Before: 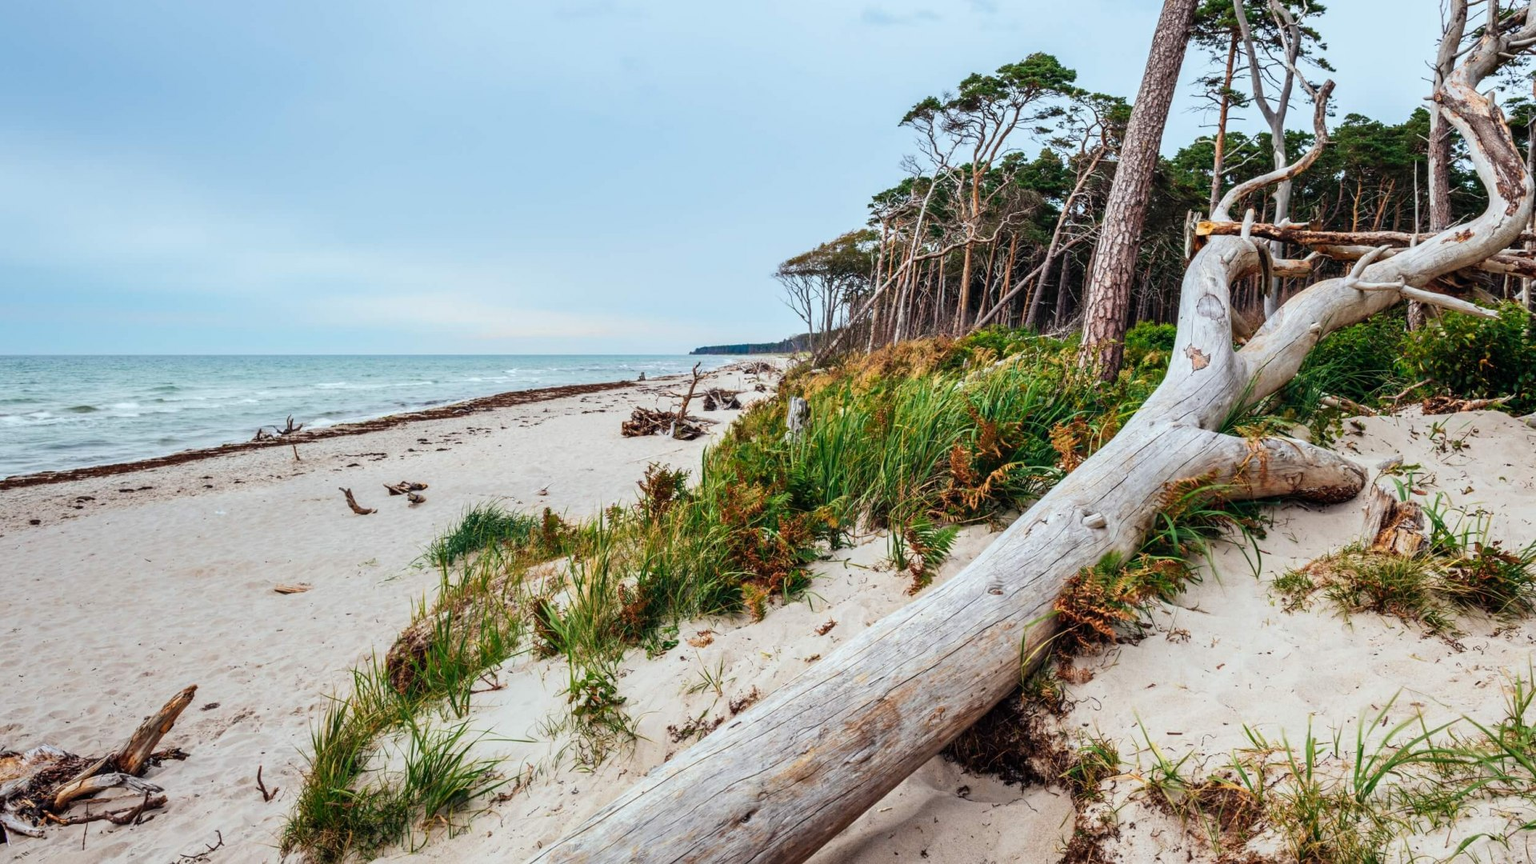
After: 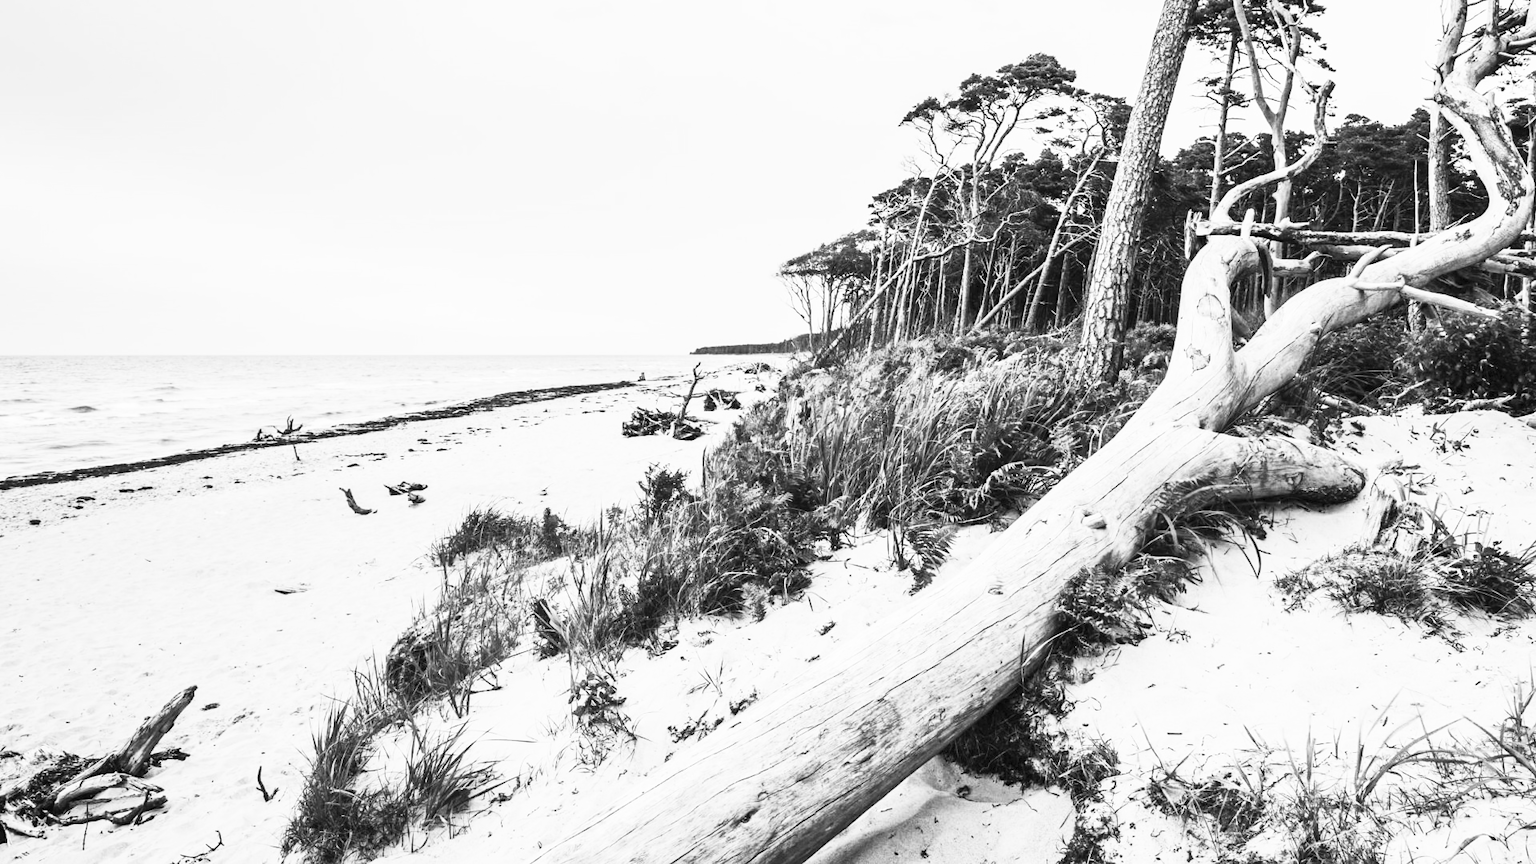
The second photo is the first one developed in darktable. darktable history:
tone equalizer: on, module defaults
monochrome: on, module defaults
contrast brightness saturation: contrast 0.57, brightness 0.57, saturation -0.34
